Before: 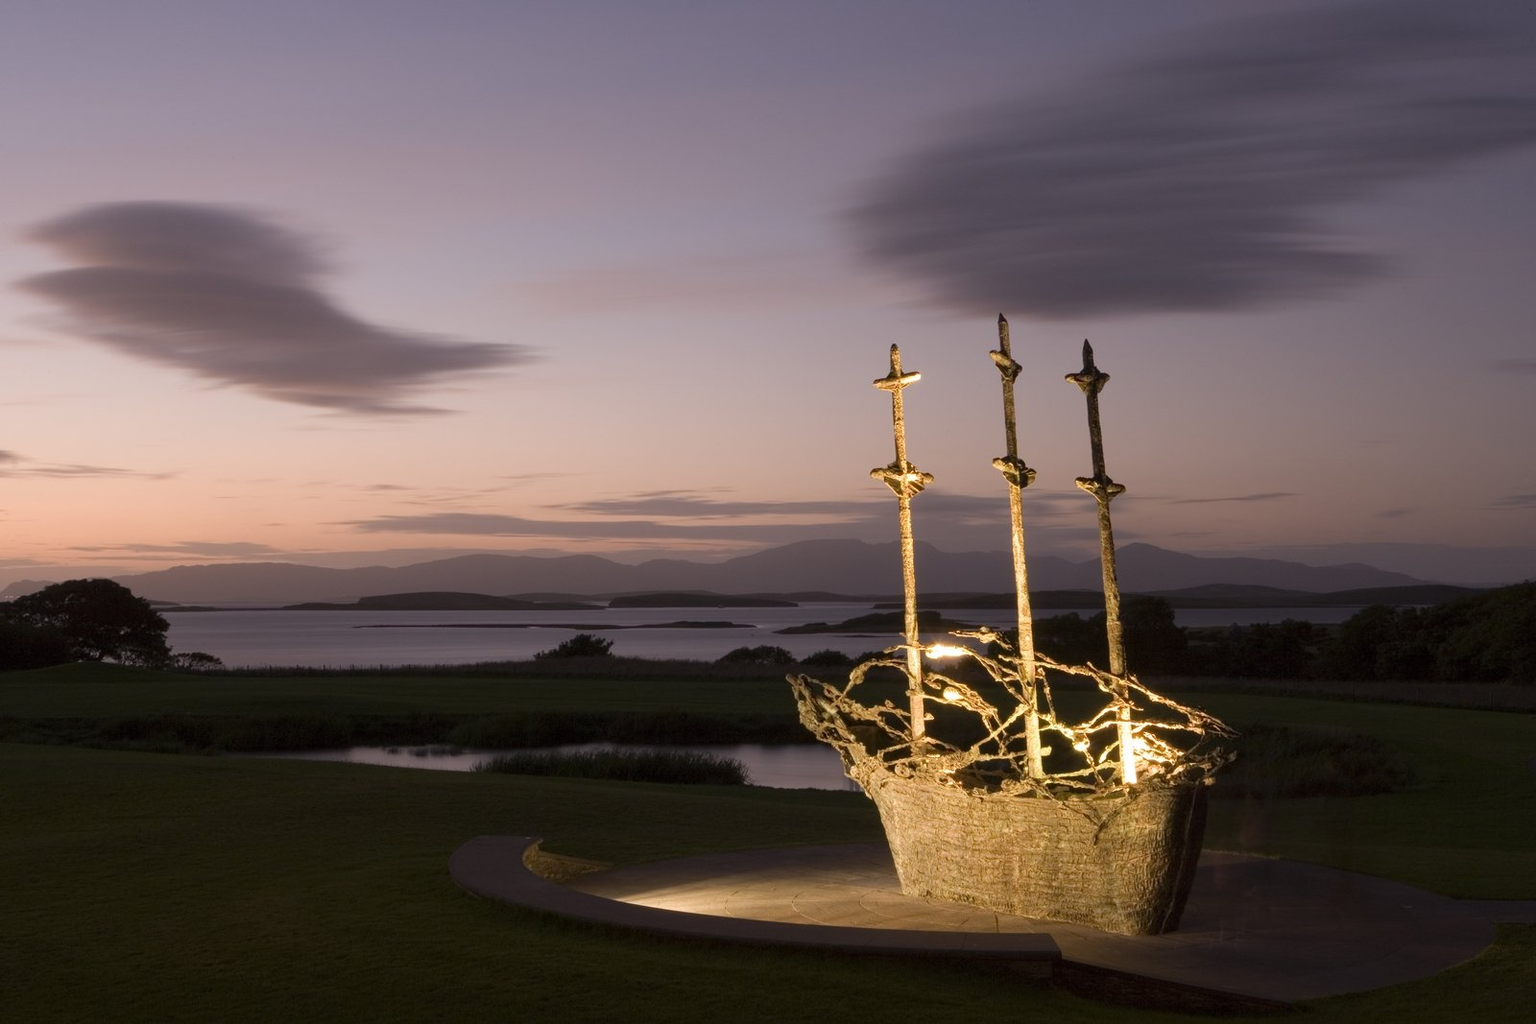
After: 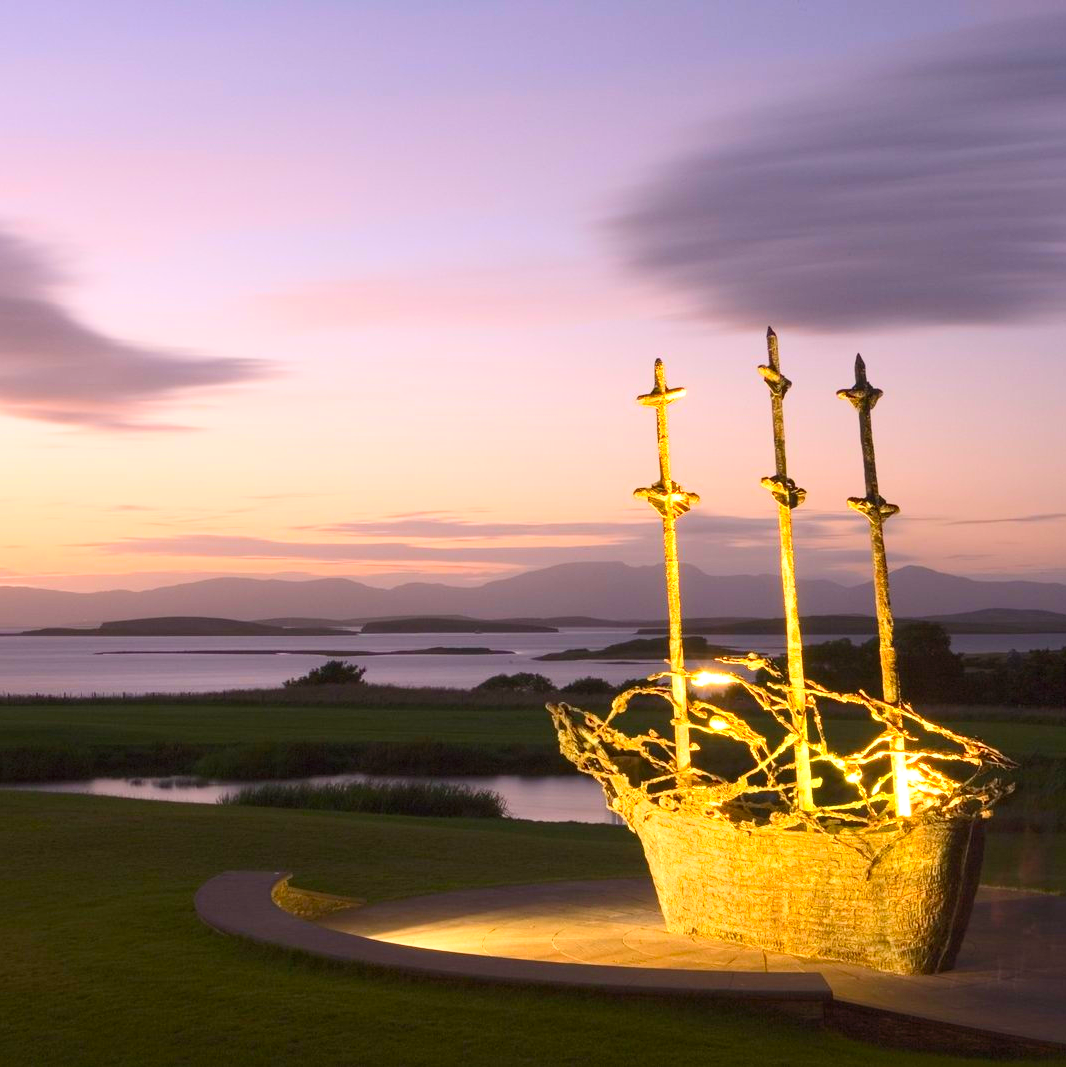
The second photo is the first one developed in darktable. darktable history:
exposure: black level correction 0, exposure 0.69 EV, compensate highlight preservation false
contrast brightness saturation: contrast 0.2, brightness 0.199, saturation 0.795
crop: left 17.118%, right 16.243%
